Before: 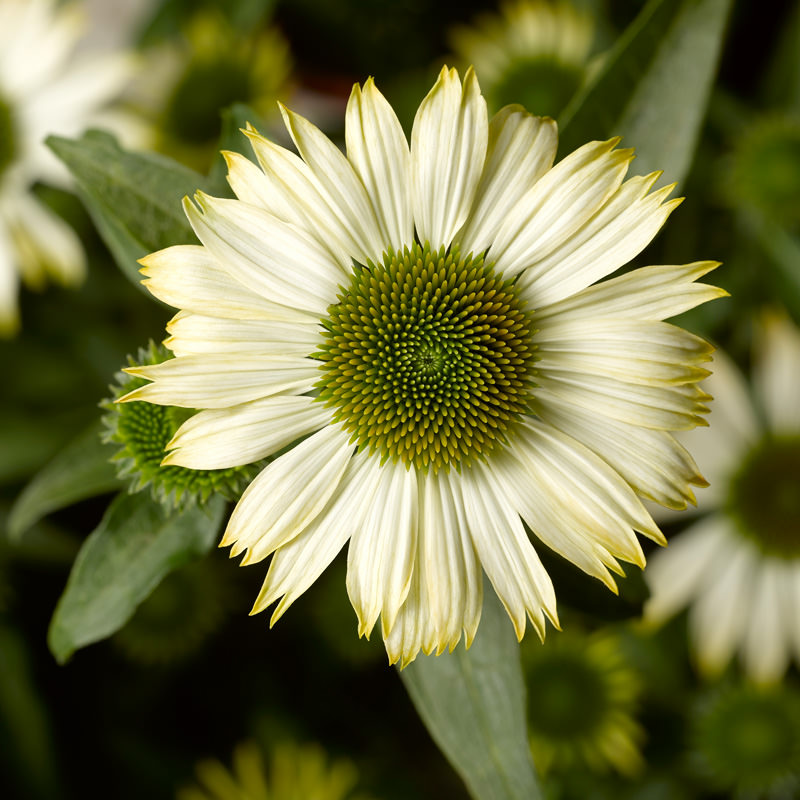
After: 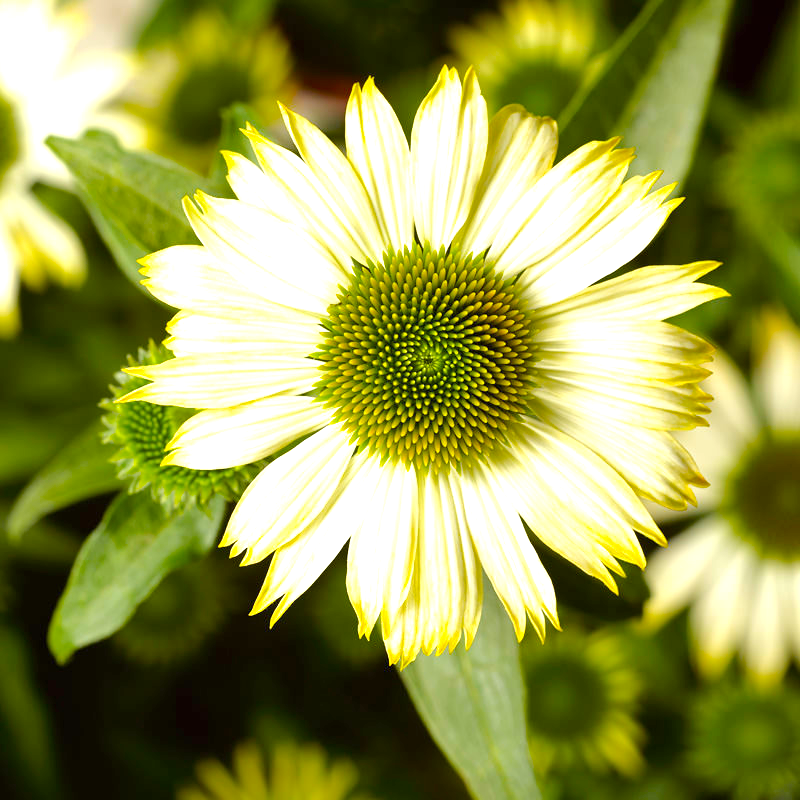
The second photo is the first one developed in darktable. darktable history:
color balance rgb: perceptual saturation grading › global saturation 25%, perceptual brilliance grading › mid-tones 10%, perceptual brilliance grading › shadows 15%, global vibrance 20%
exposure: black level correction 0, exposure 0.95 EV, compensate exposure bias true, compensate highlight preservation false
